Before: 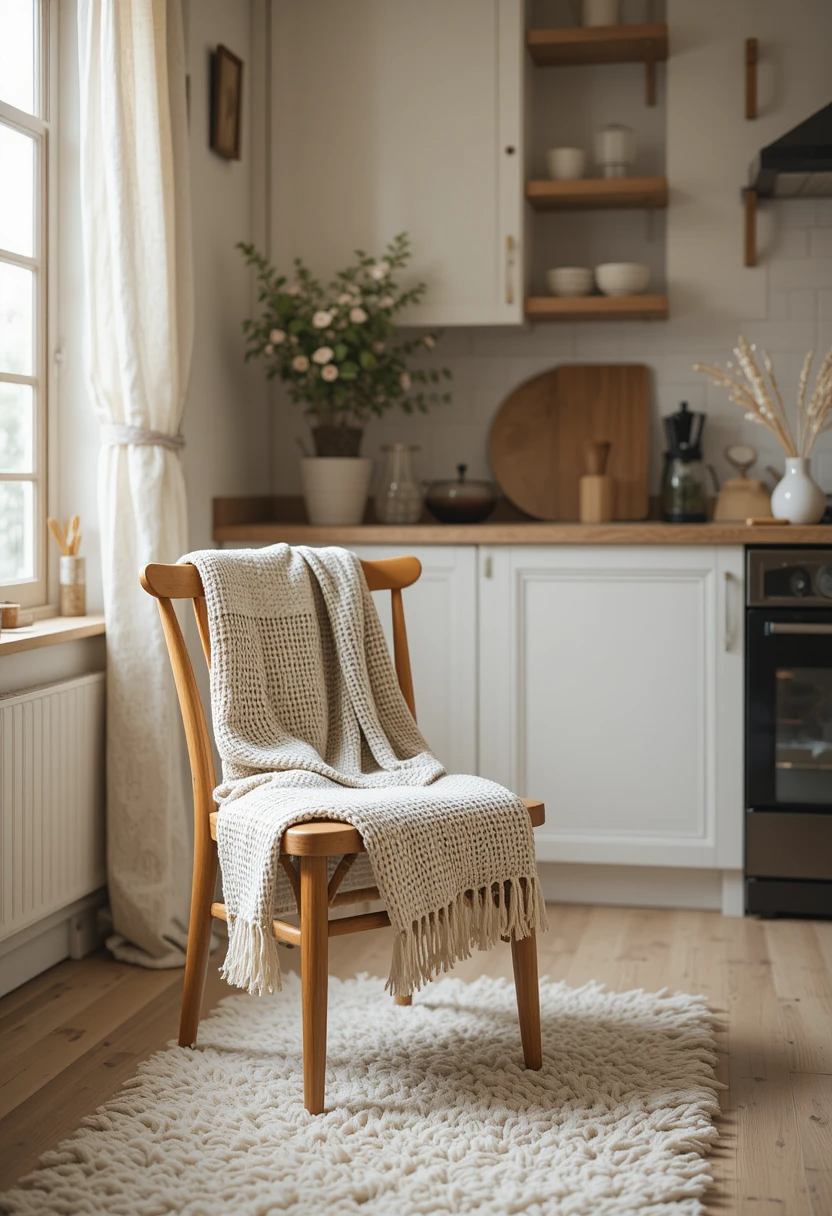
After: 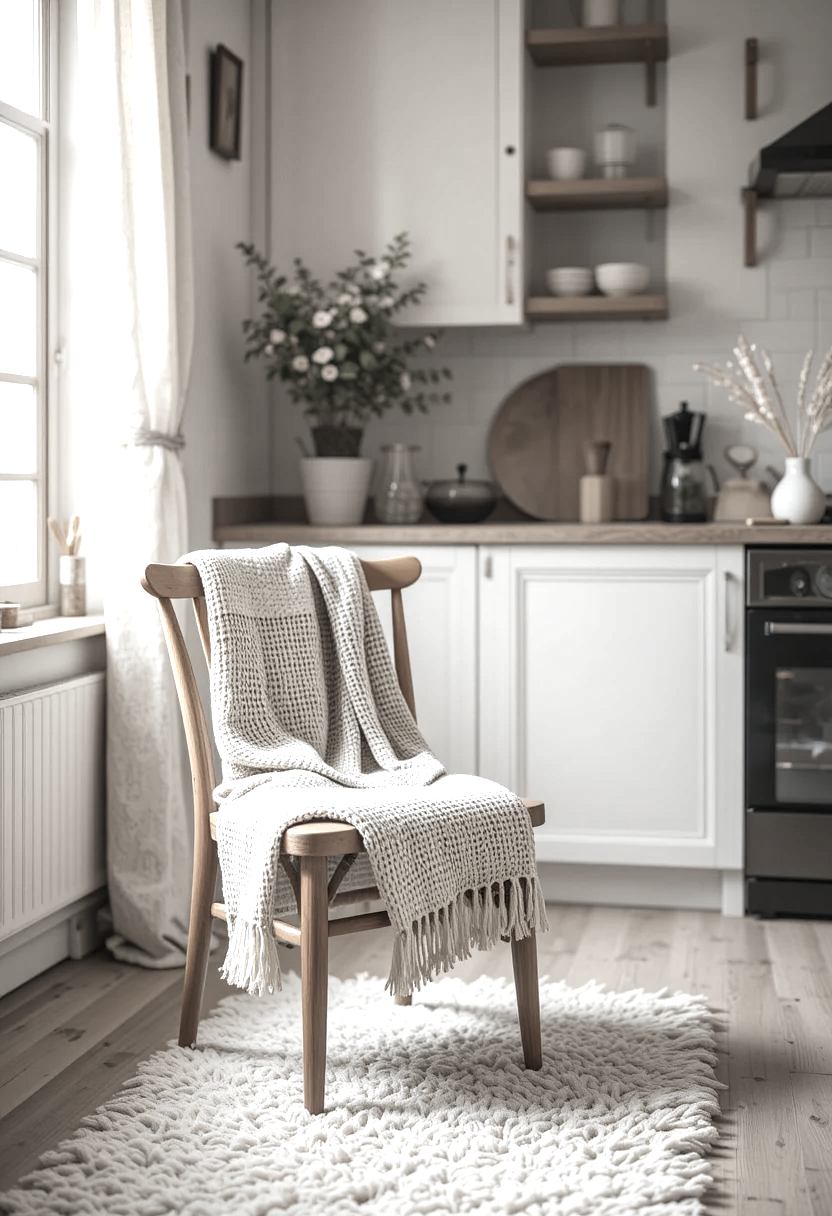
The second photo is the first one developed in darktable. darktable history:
local contrast: detail 130%
color zones: curves: ch1 [(0, 0.153) (0.143, 0.15) (0.286, 0.151) (0.429, 0.152) (0.571, 0.152) (0.714, 0.151) (0.857, 0.151) (1, 0.153)]
exposure: black level correction 0, exposure 0.695 EV, compensate highlight preservation false
